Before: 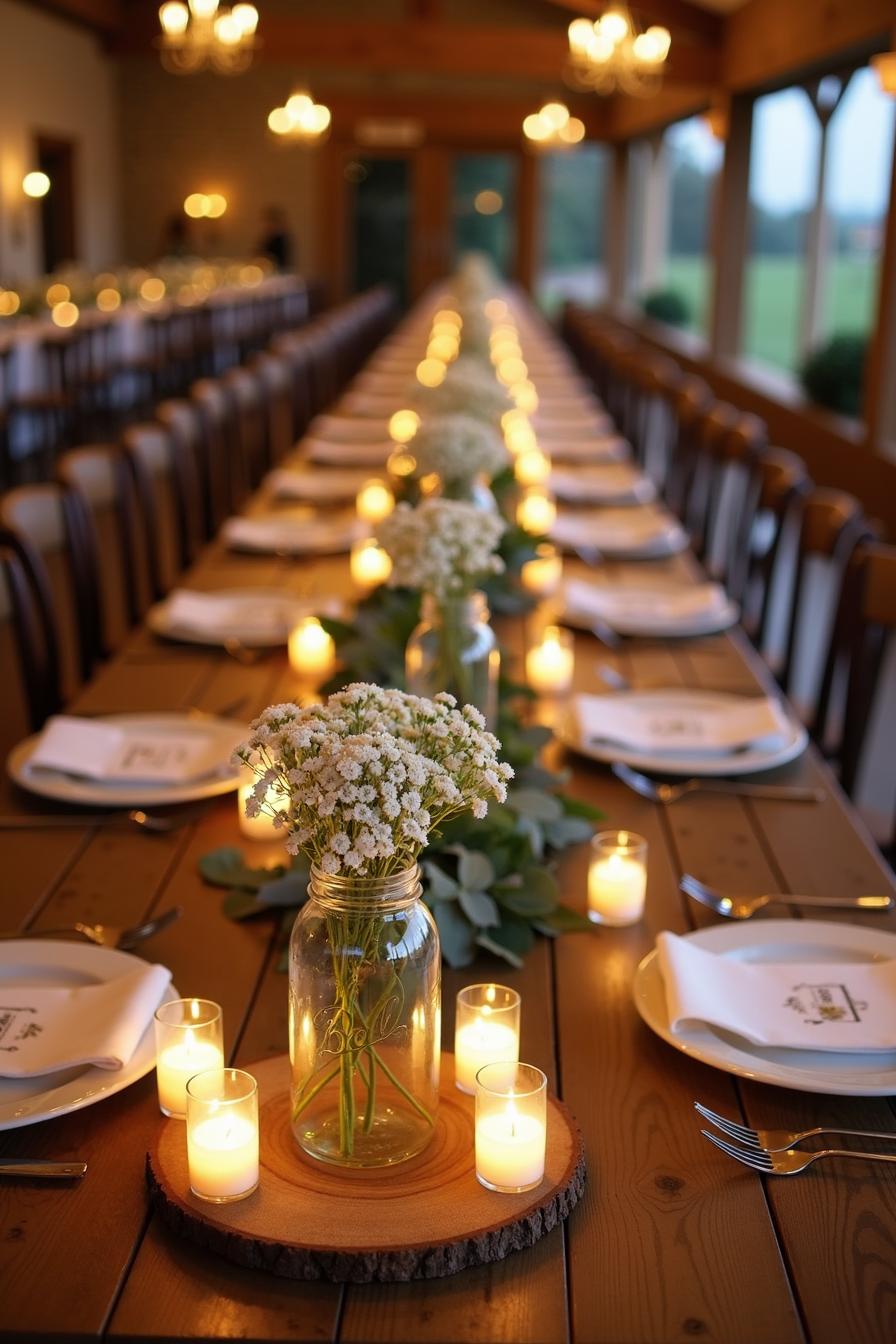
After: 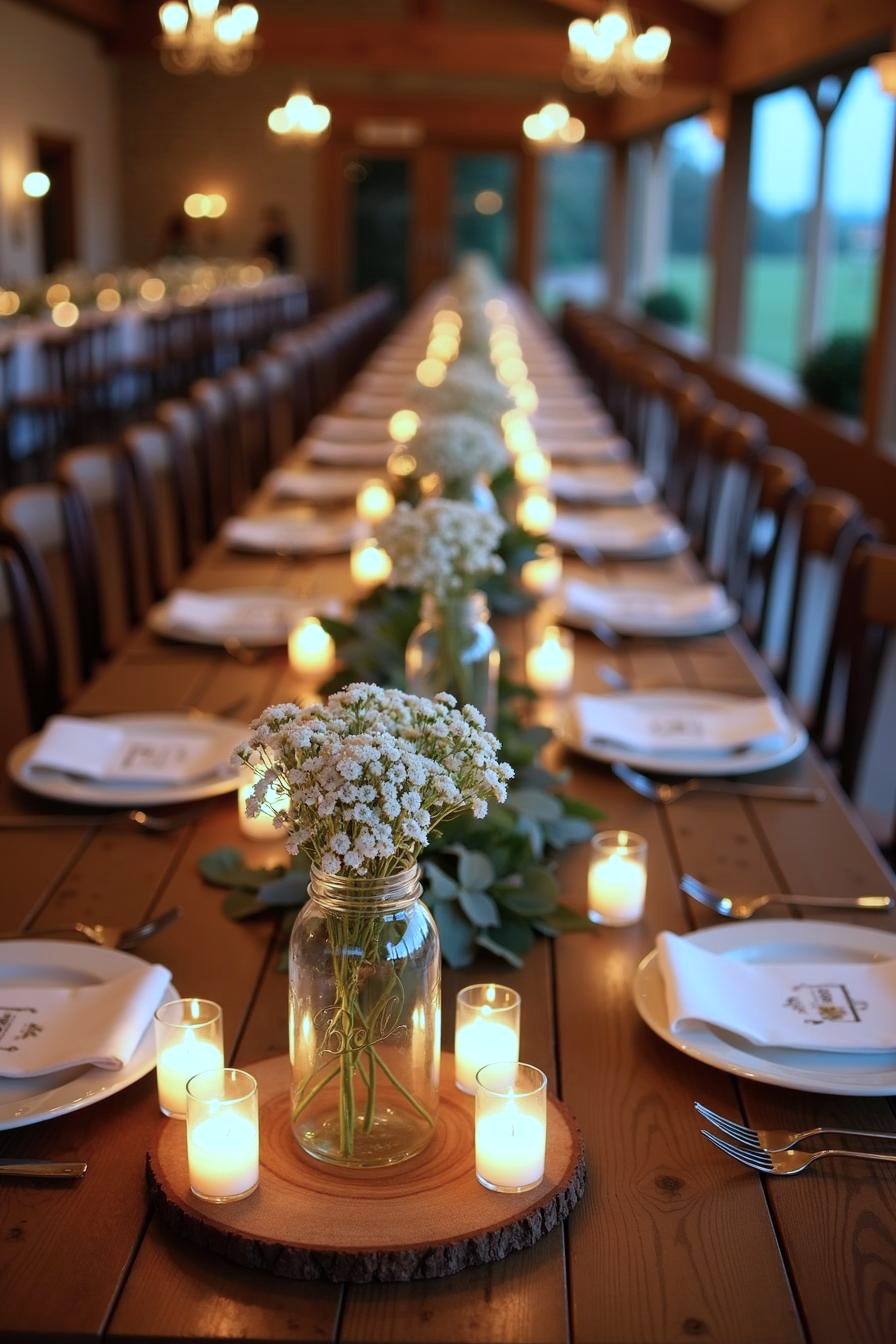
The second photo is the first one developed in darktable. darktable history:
contrast brightness saturation: contrast 0.07
color correction: highlights a* -9.39, highlights b* -23.3
